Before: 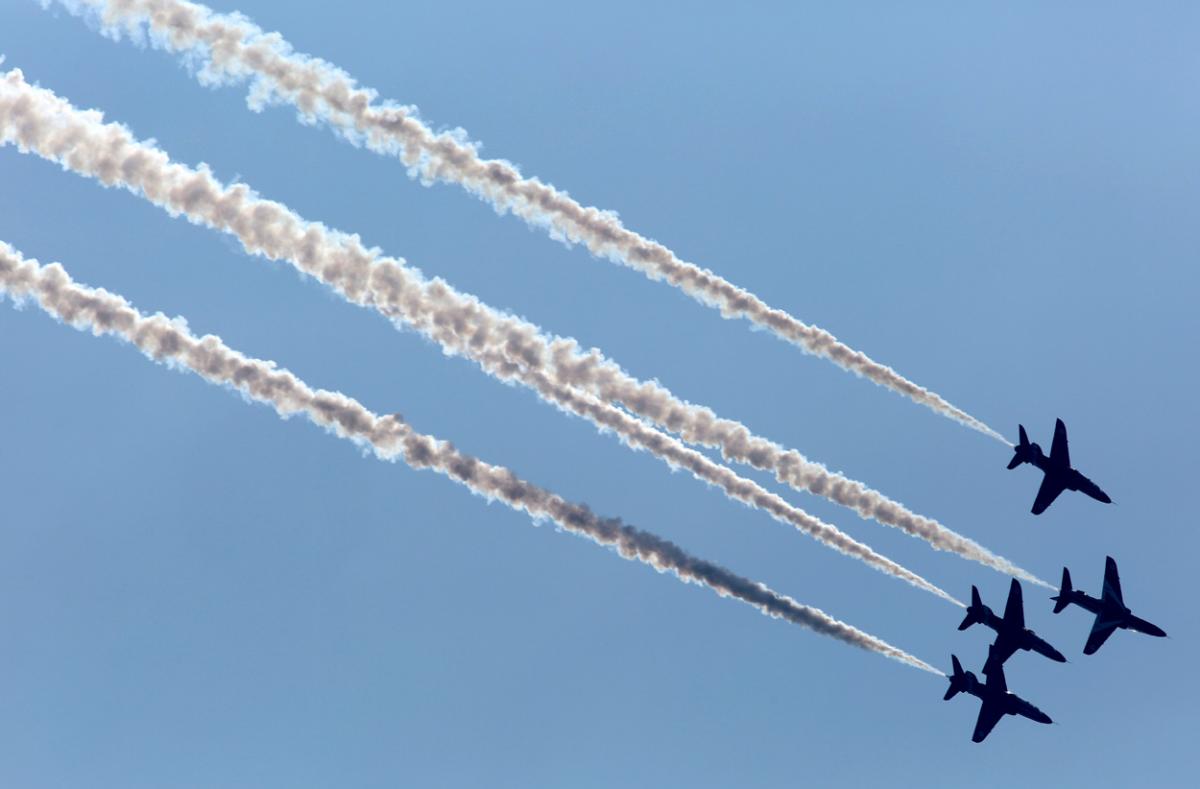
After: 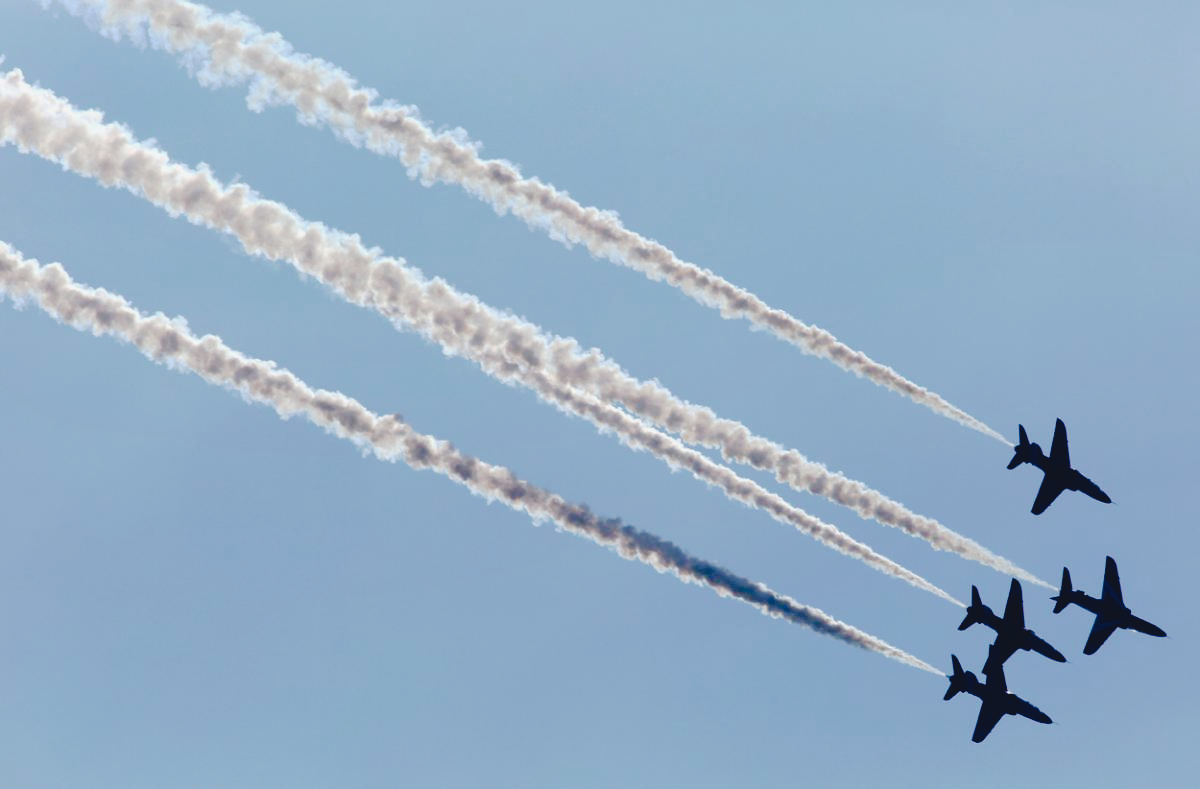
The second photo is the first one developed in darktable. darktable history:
tone curve: curves: ch0 [(0, 0) (0.003, 0.054) (0.011, 0.057) (0.025, 0.056) (0.044, 0.062) (0.069, 0.071) (0.1, 0.088) (0.136, 0.111) (0.177, 0.146) (0.224, 0.19) (0.277, 0.261) (0.335, 0.363) (0.399, 0.458) (0.468, 0.562) (0.543, 0.653) (0.623, 0.725) (0.709, 0.801) (0.801, 0.853) (0.898, 0.915) (1, 1)], preserve colors none
shadows and highlights: shadows 25, white point adjustment -3, highlights -30
